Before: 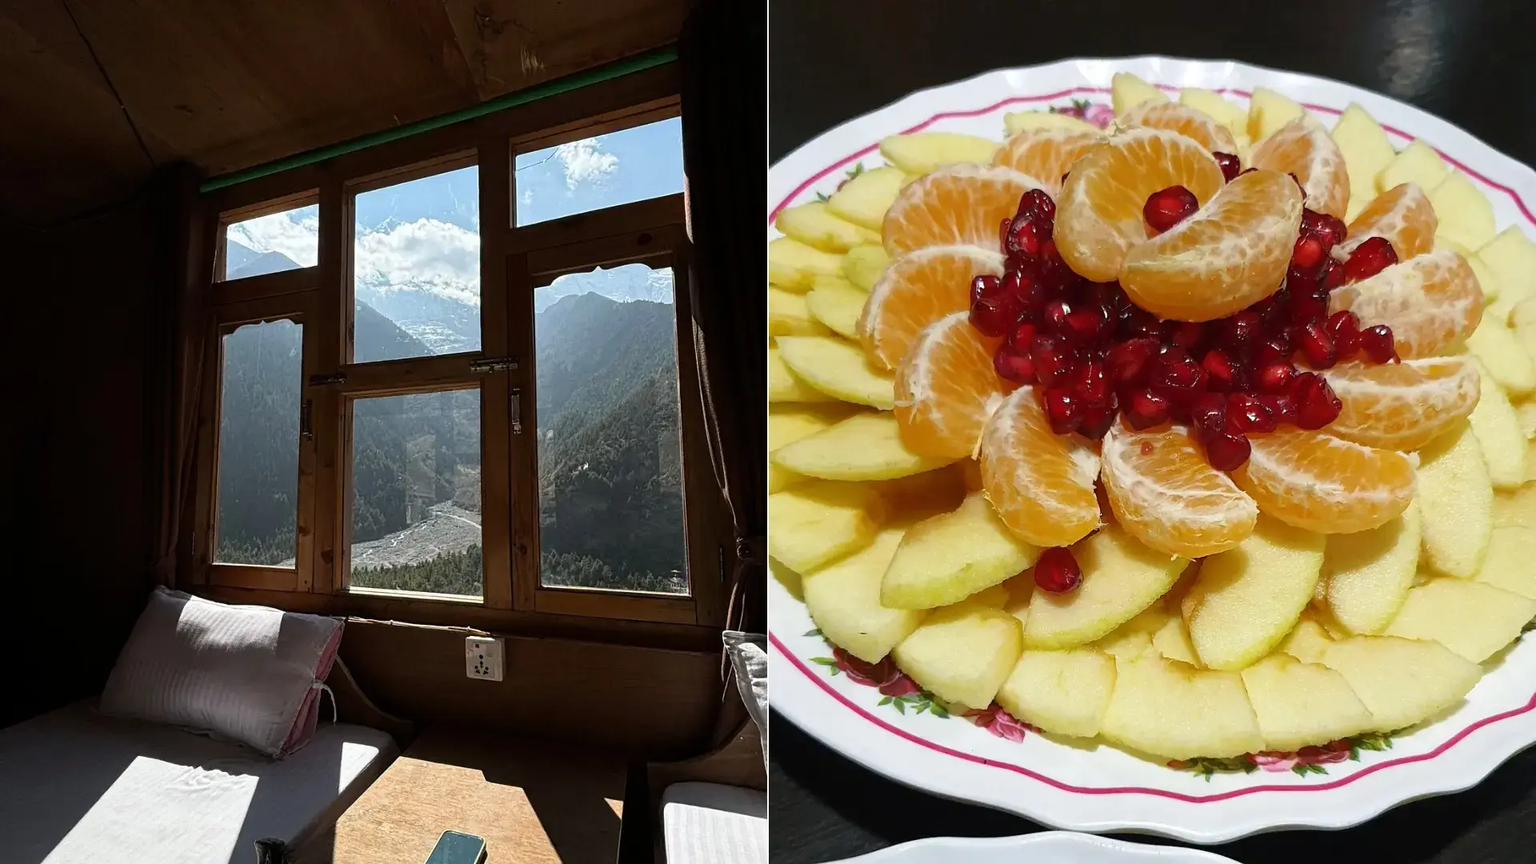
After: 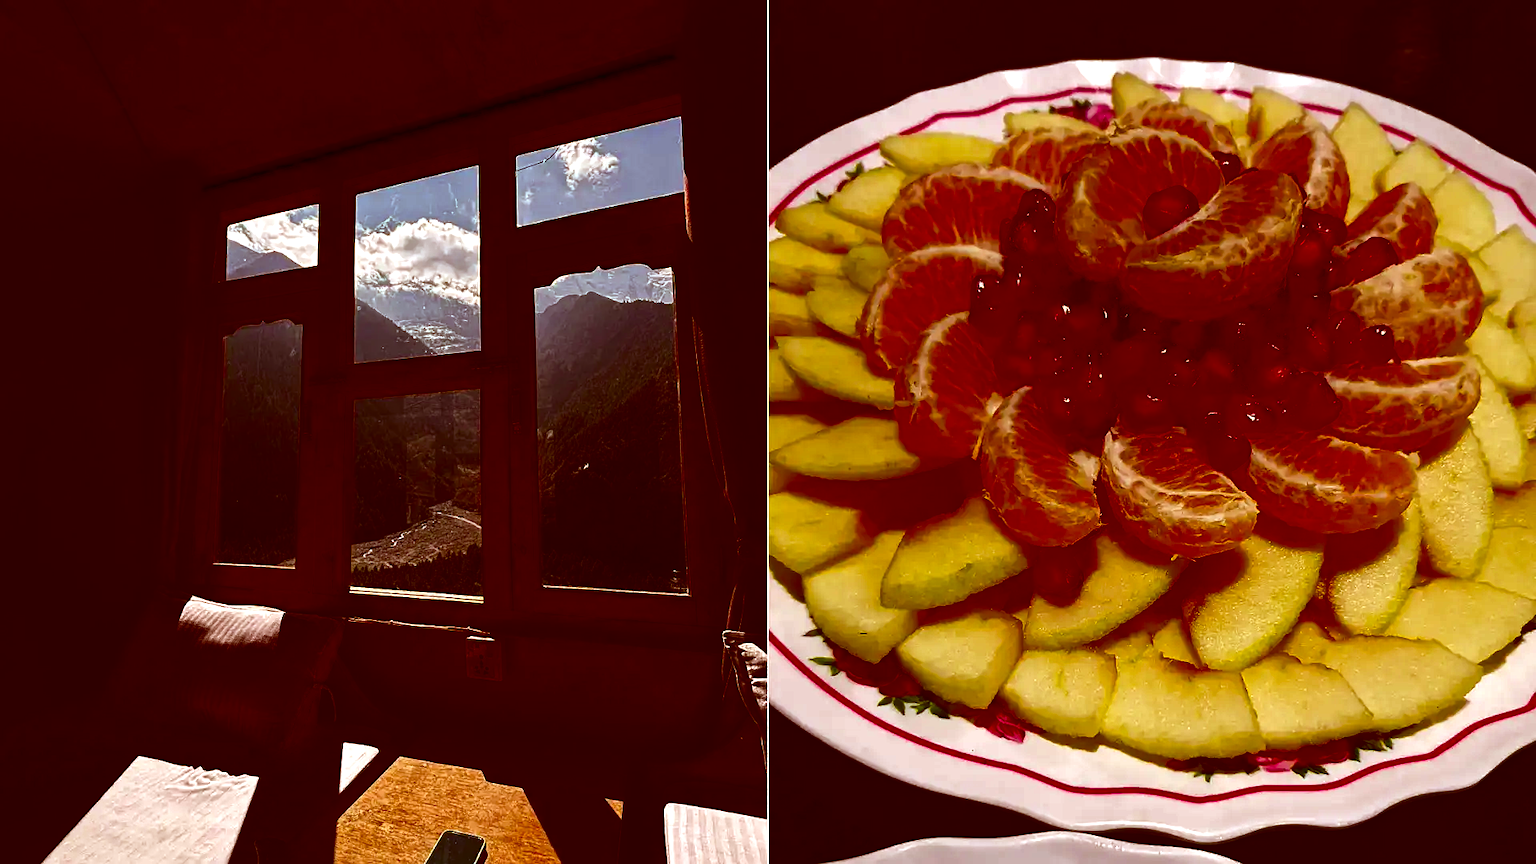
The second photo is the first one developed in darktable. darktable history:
contrast brightness saturation: brightness -0.983, saturation 0.991
color correction: highlights a* 9.09, highlights b* 8.48, shadows a* 39.69, shadows b* 39.84, saturation 0.793
exposure: black level correction 0.007, exposure 0.157 EV
